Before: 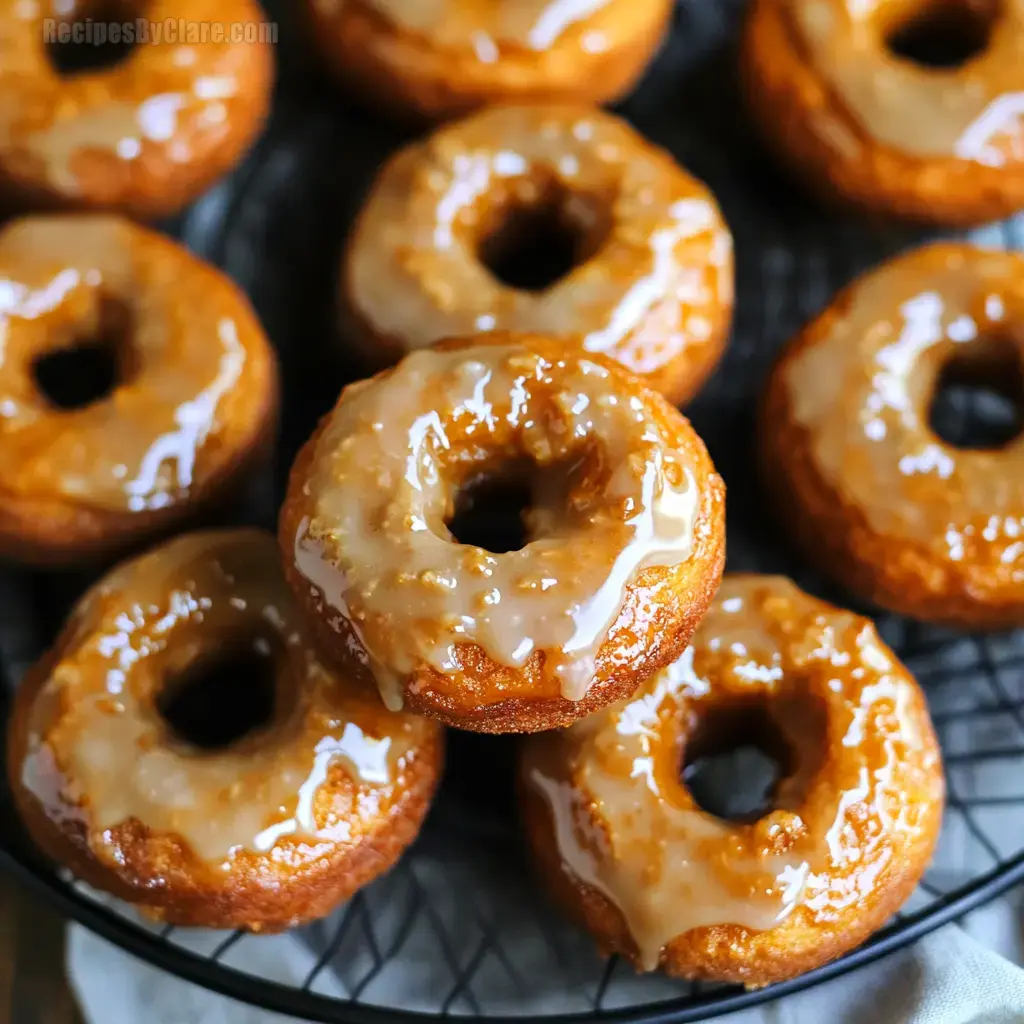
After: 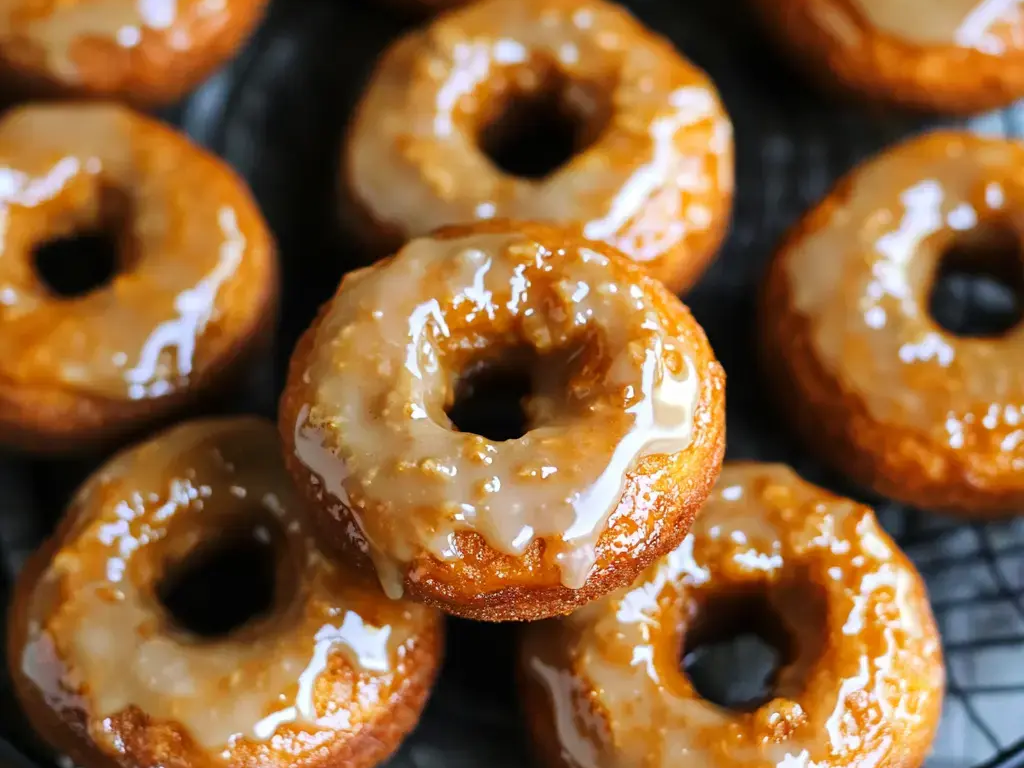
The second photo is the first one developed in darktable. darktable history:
crop: top 11.018%, bottom 13.925%
